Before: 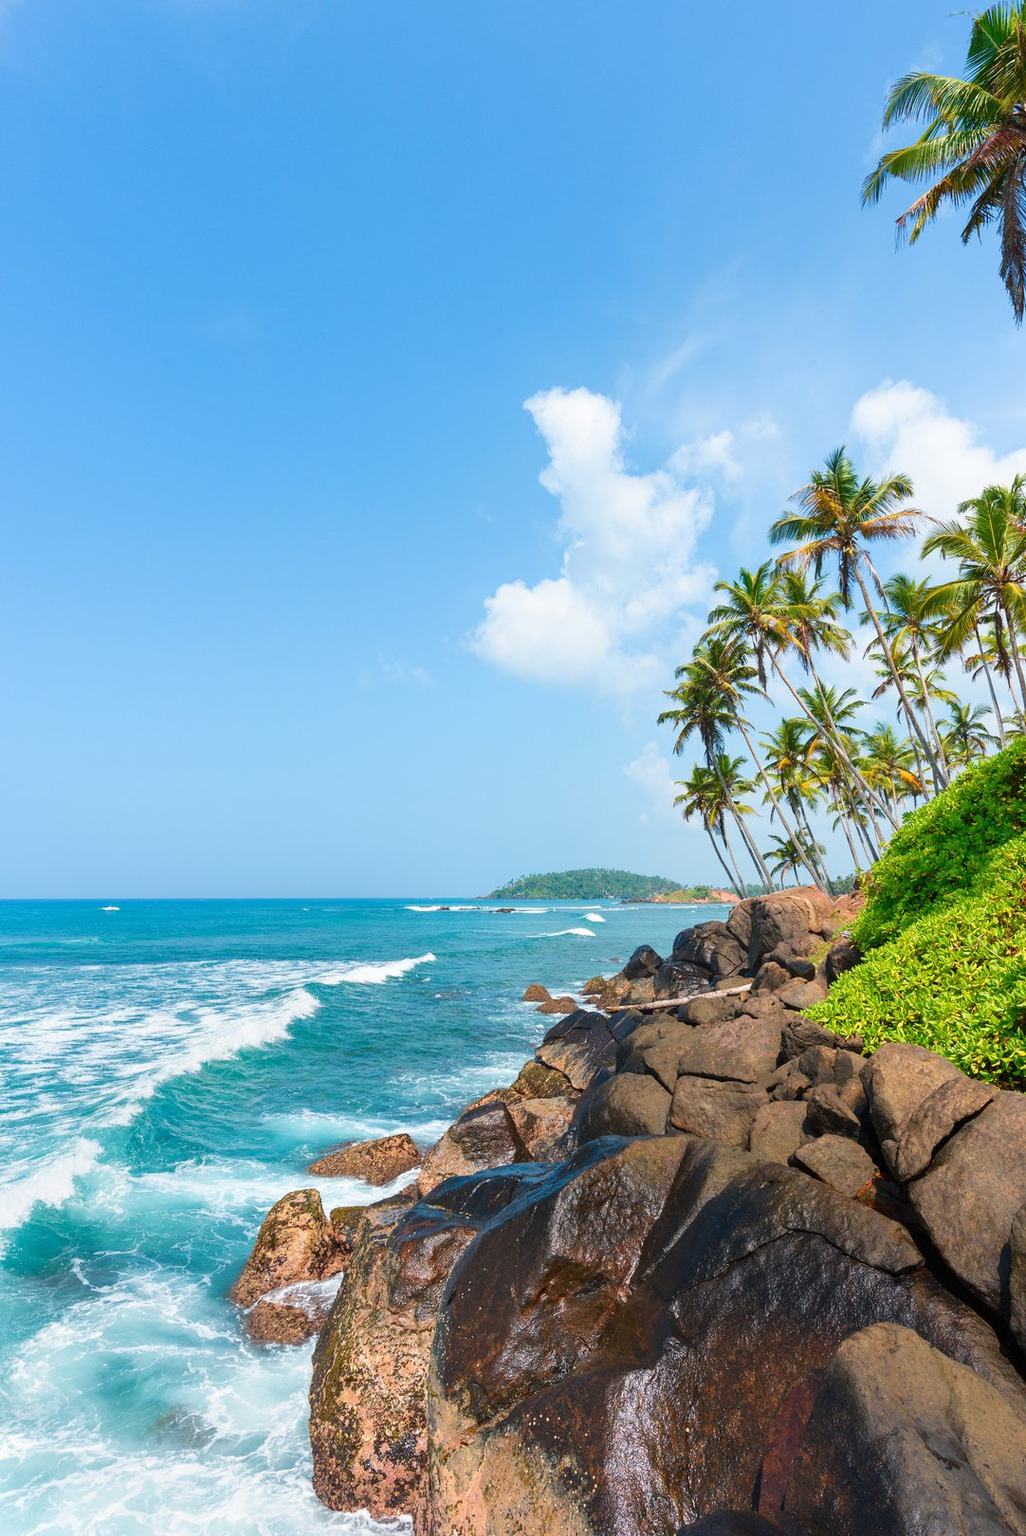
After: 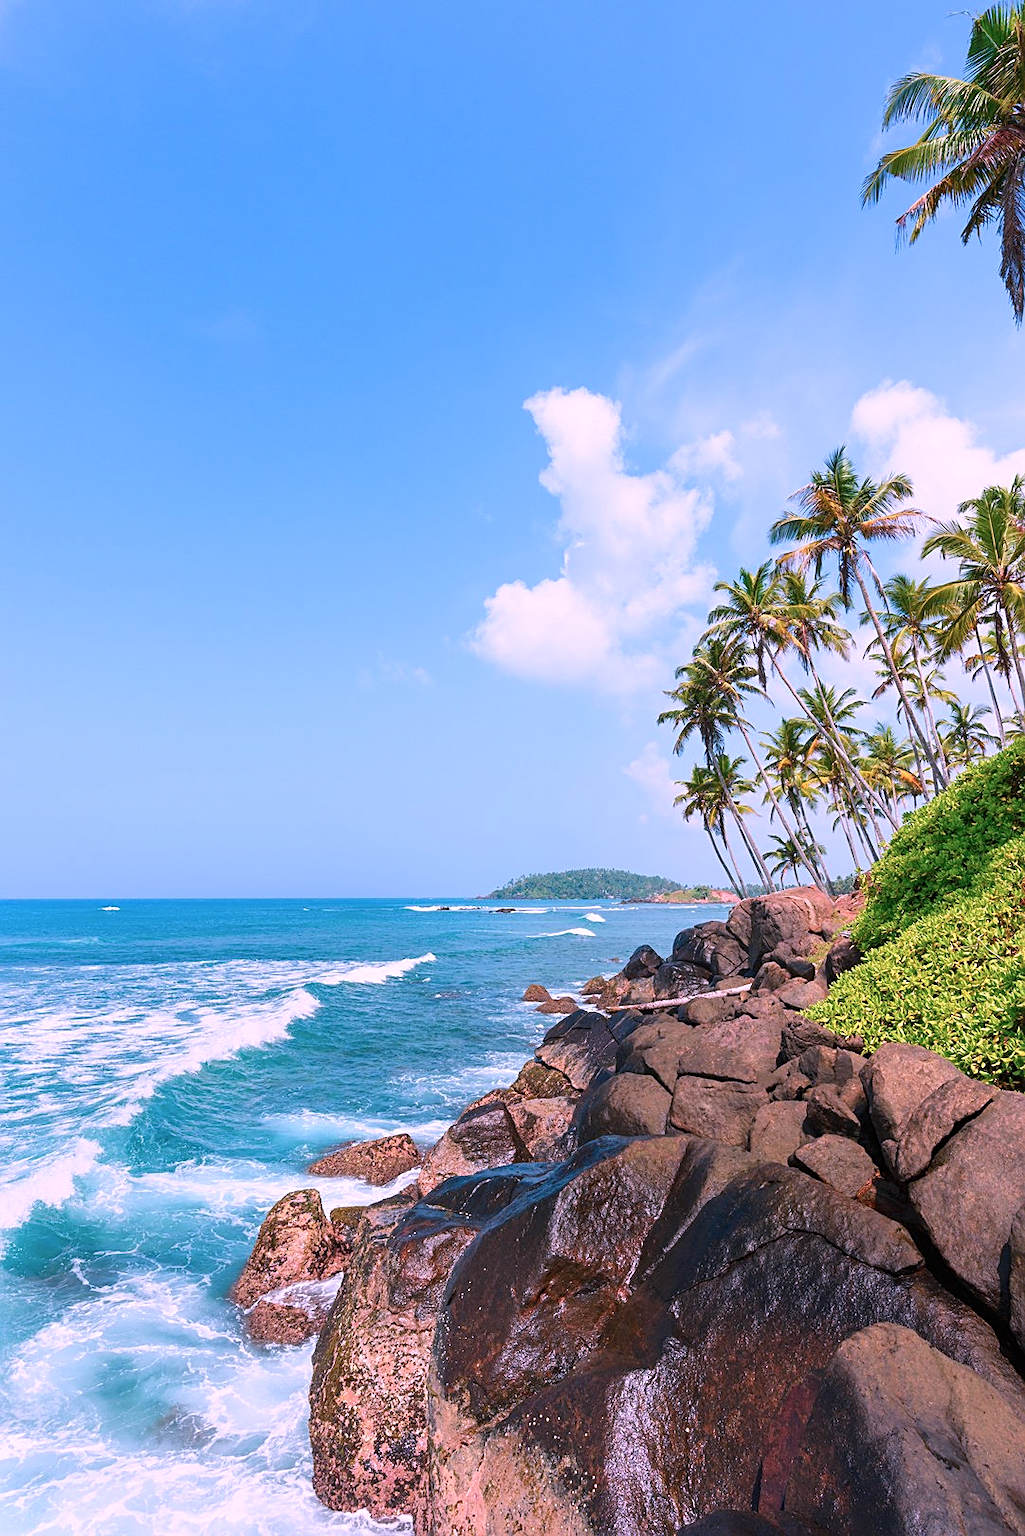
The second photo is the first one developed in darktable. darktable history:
sharpen: on, module defaults
color correction: highlights a* 16.24, highlights b* -20.49
